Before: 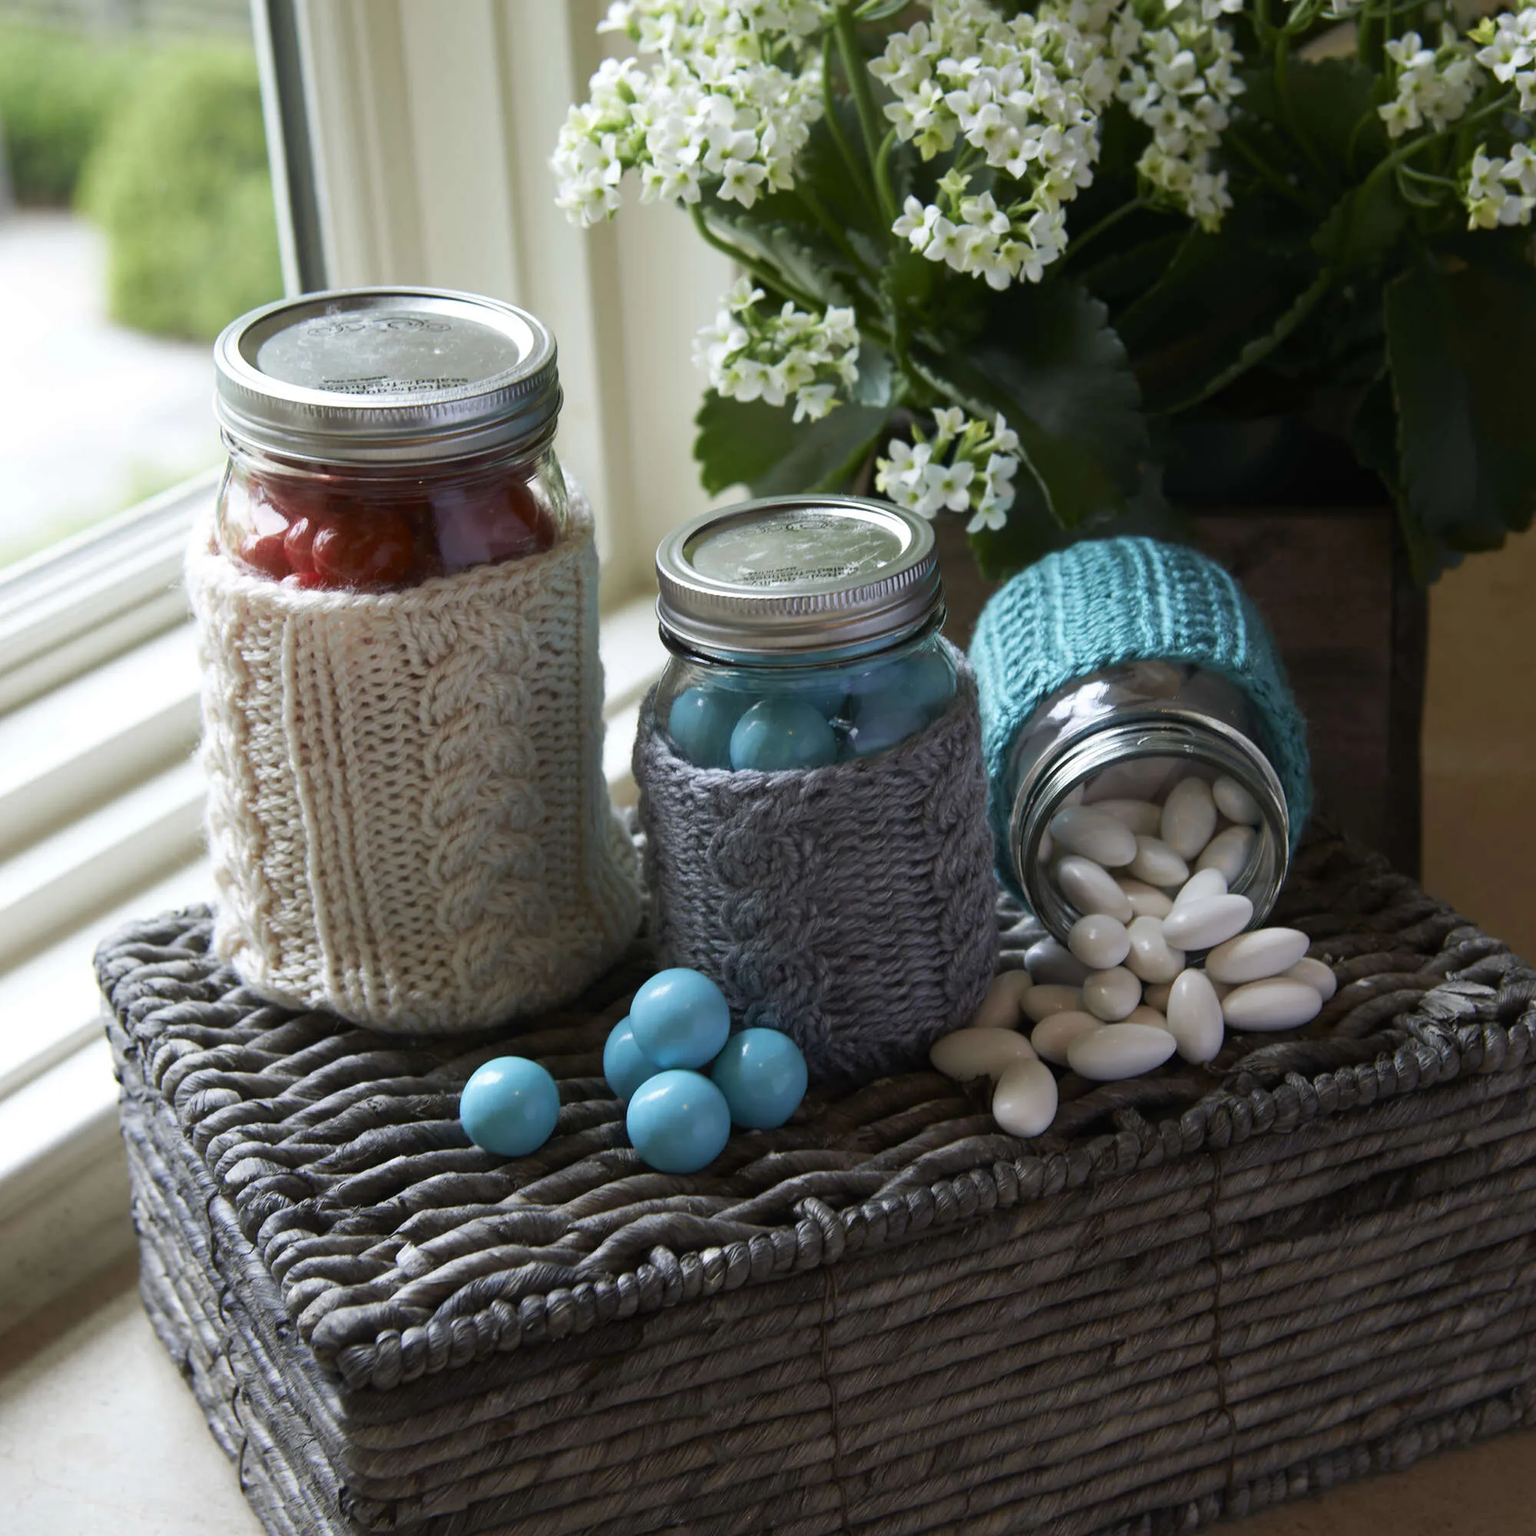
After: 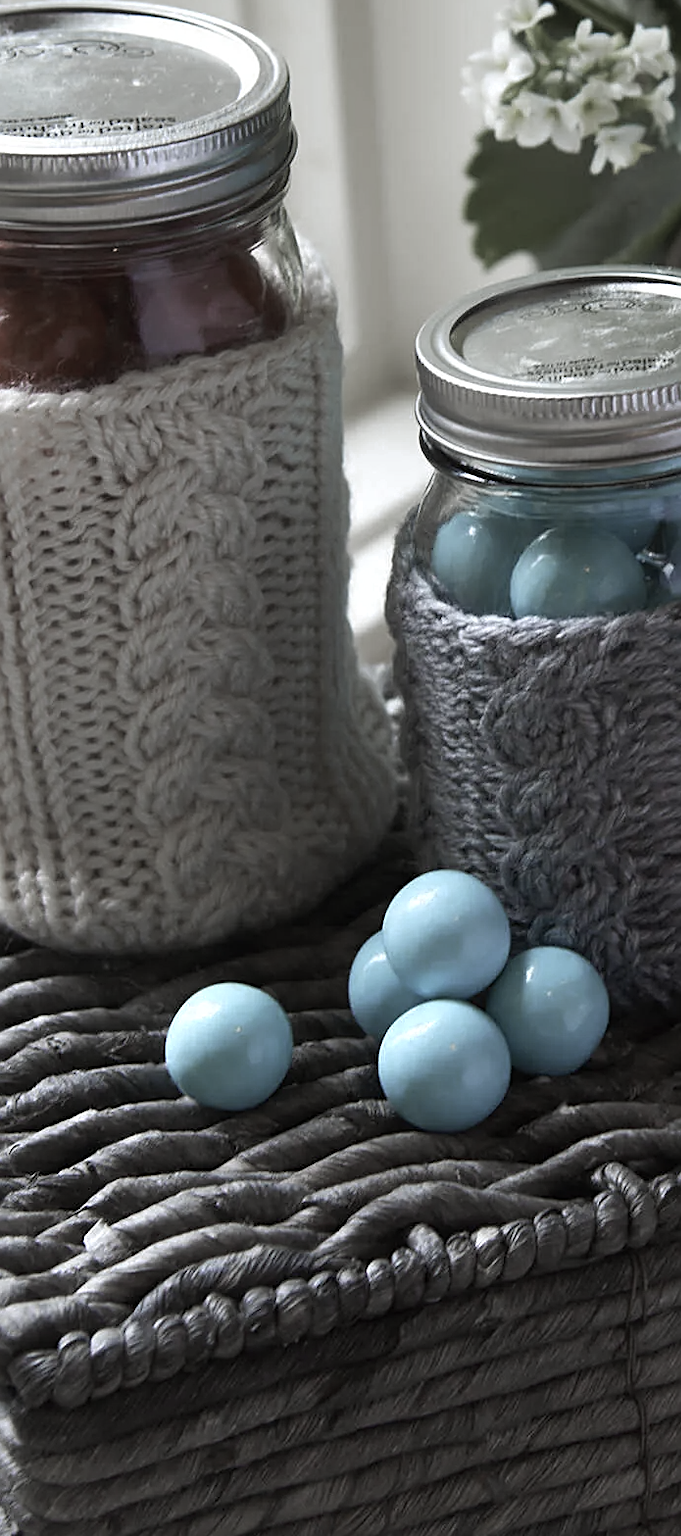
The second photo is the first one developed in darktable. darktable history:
crop and rotate: left 21.538%, top 18.661%, right 43.689%, bottom 2.965%
color zones: curves: ch0 [(0, 0.613) (0.01, 0.613) (0.245, 0.448) (0.498, 0.529) (0.642, 0.665) (0.879, 0.777) (0.99, 0.613)]; ch1 [(0, 0.272) (0.219, 0.127) (0.724, 0.346)]
sharpen: on, module defaults
